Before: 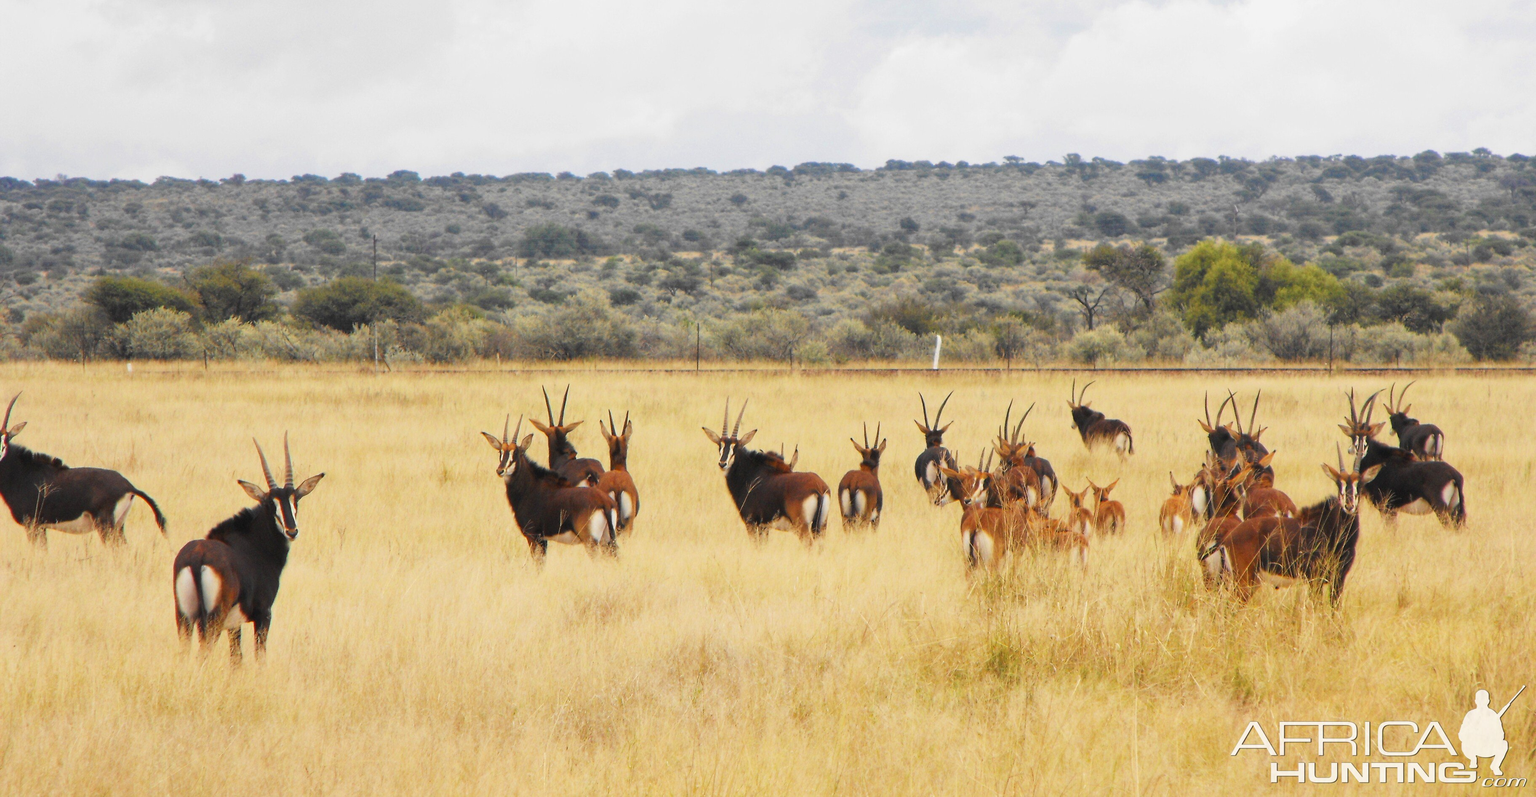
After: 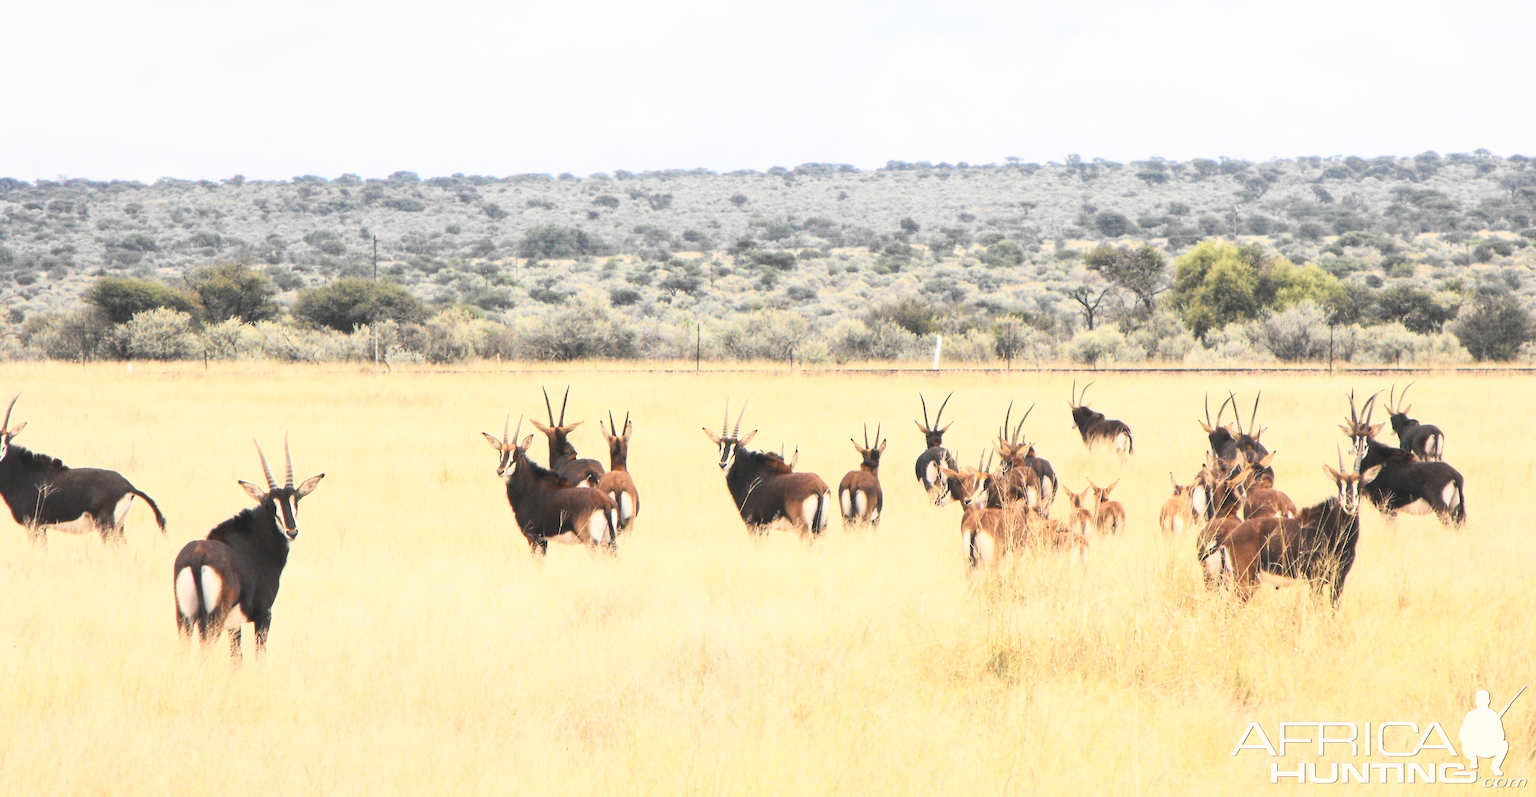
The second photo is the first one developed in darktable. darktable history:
contrast brightness saturation: contrast 0.427, brightness 0.551, saturation -0.208
